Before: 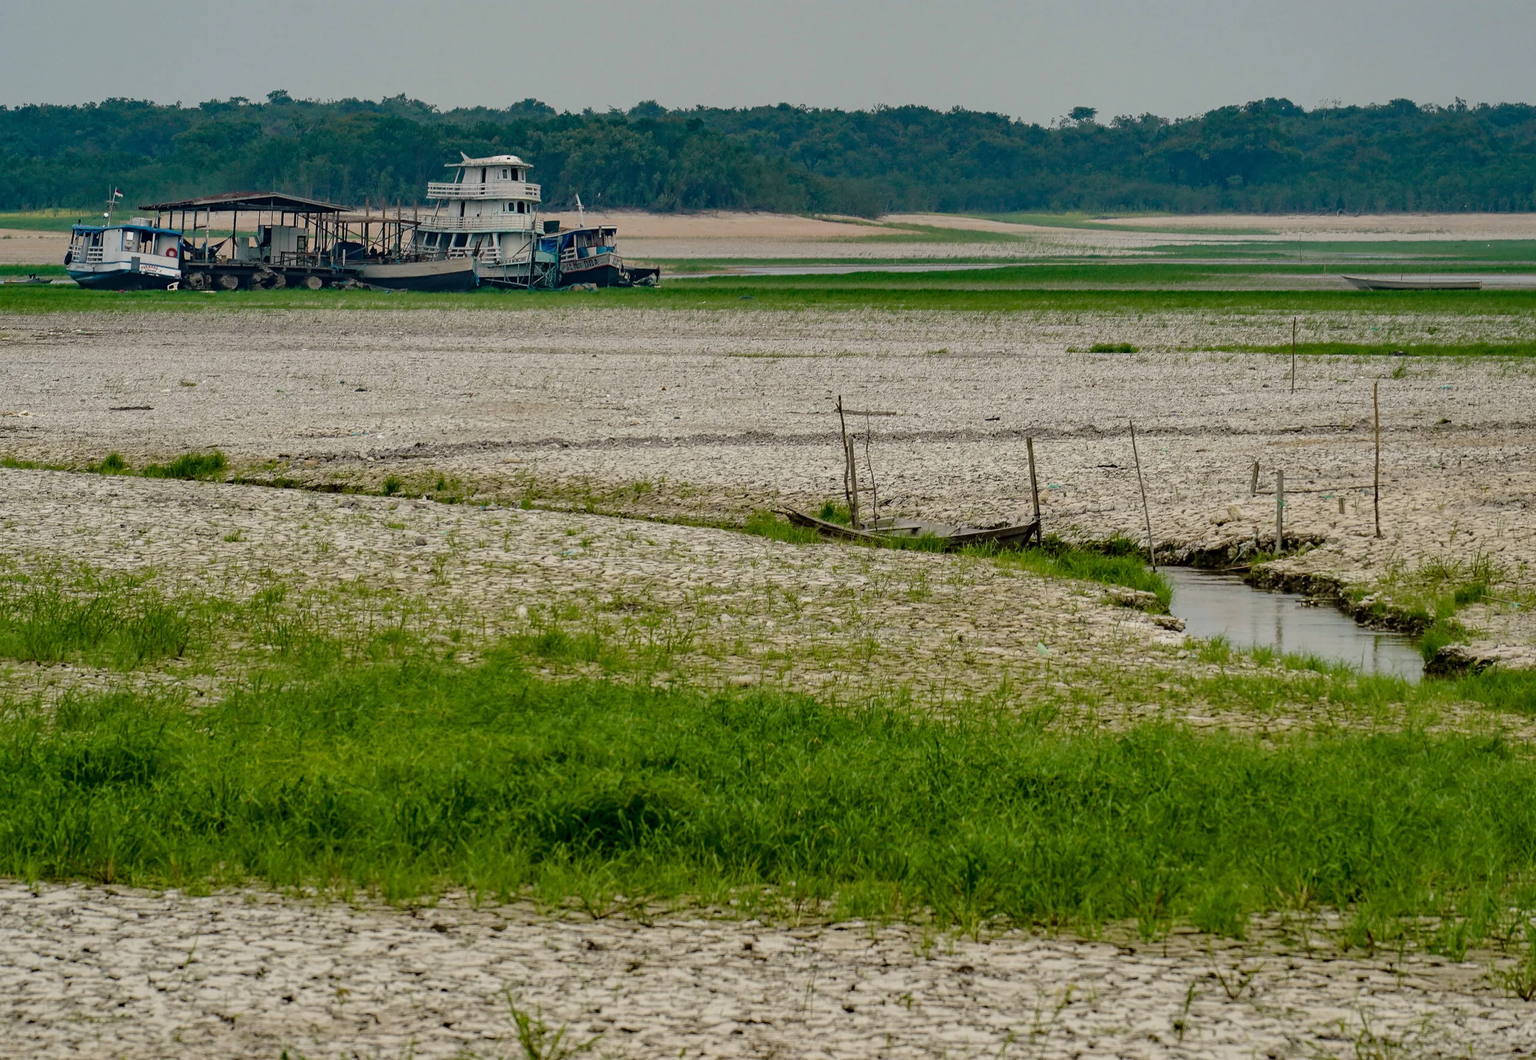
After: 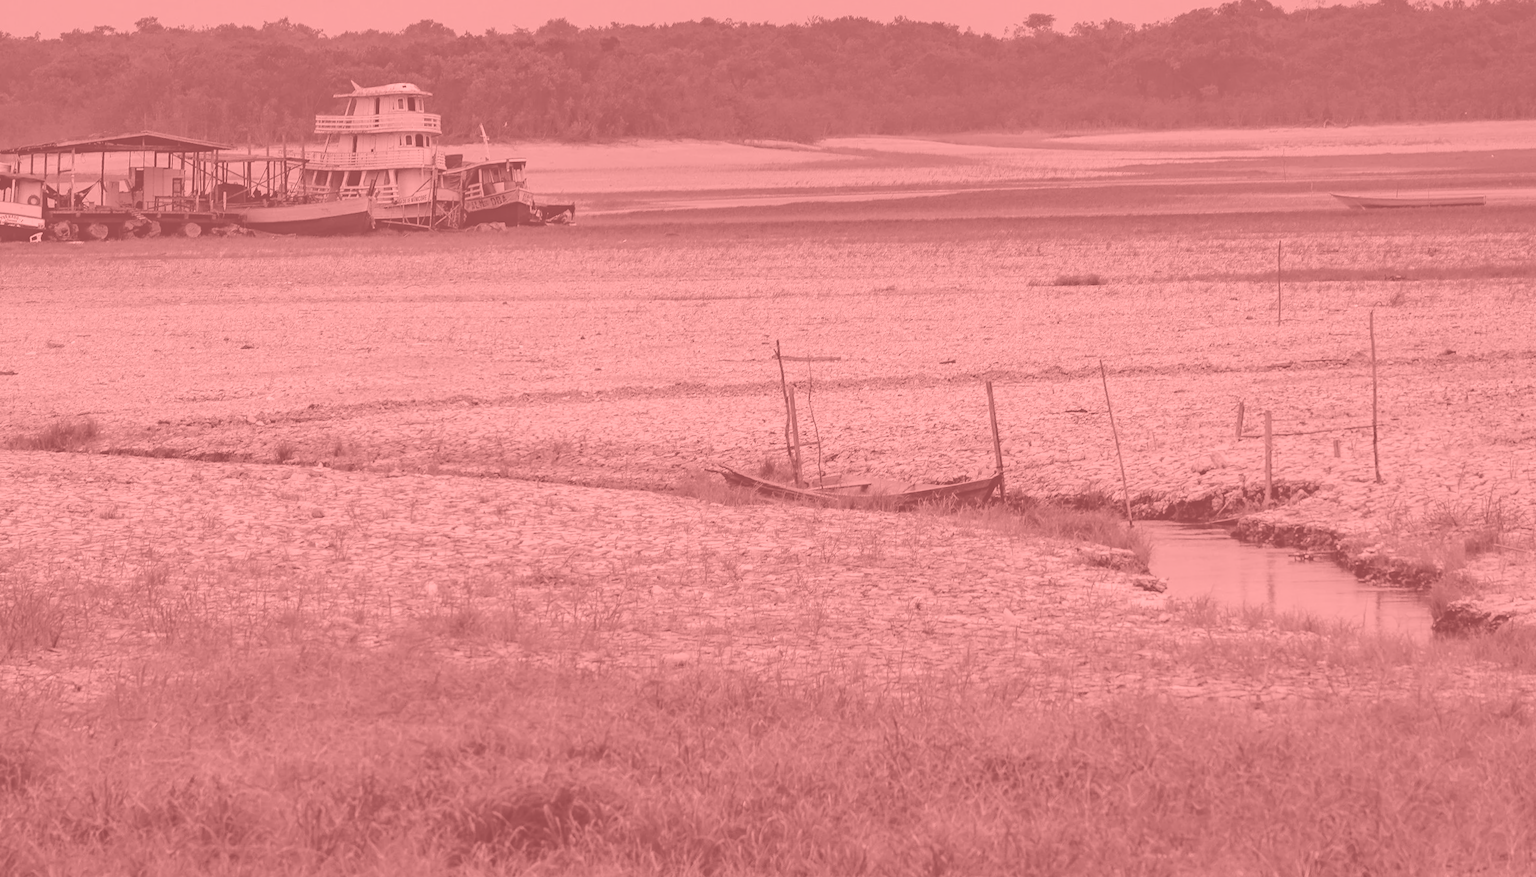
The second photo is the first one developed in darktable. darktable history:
rotate and perspective: rotation -1.42°, crop left 0.016, crop right 0.984, crop top 0.035, crop bottom 0.965
colorize: saturation 51%, source mix 50.67%, lightness 50.67%
crop: left 8.155%, top 6.611%, bottom 15.385%
